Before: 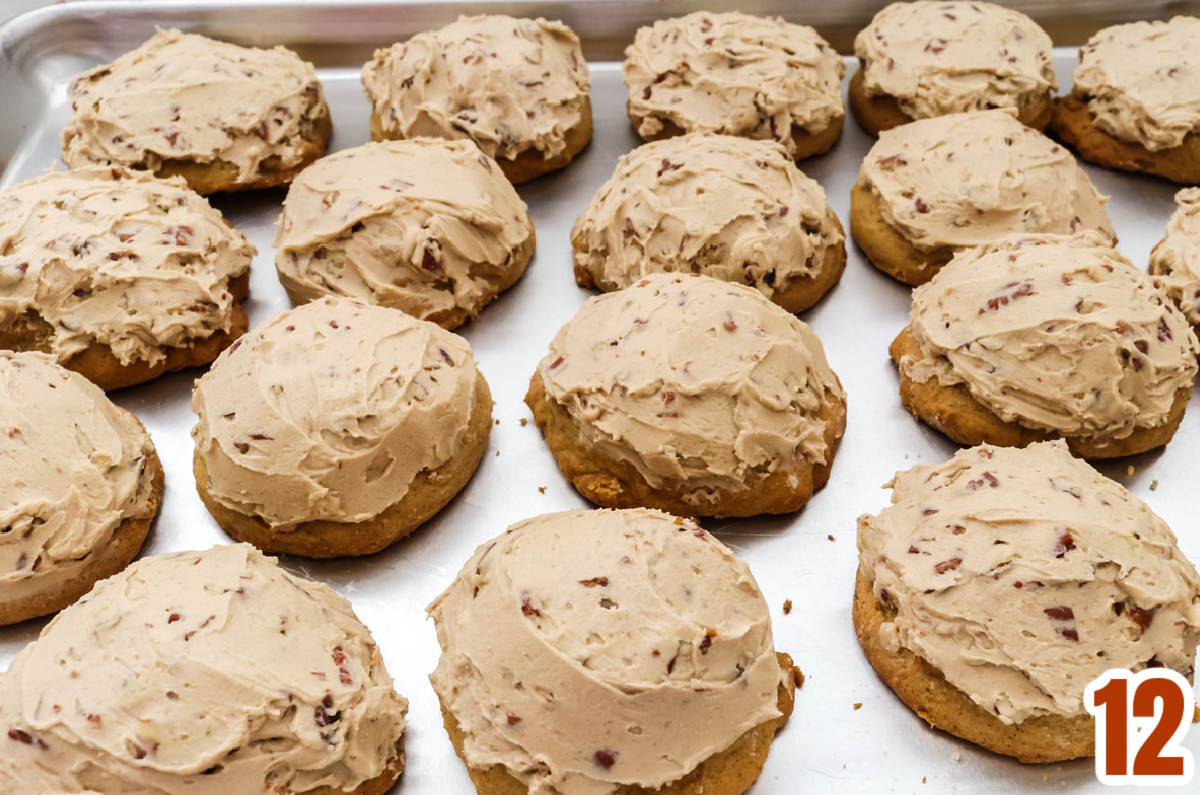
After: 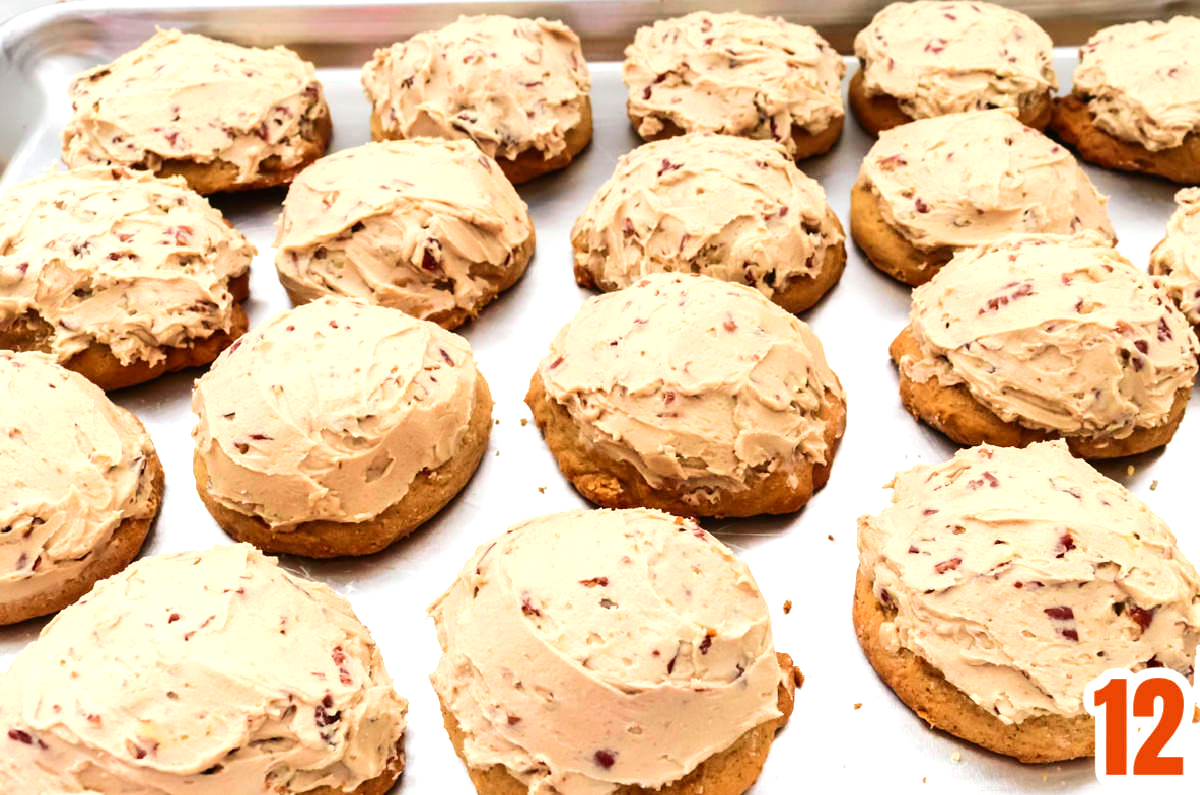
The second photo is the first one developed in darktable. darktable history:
tone curve: curves: ch0 [(0, 0.01) (0.037, 0.032) (0.131, 0.108) (0.275, 0.256) (0.483, 0.512) (0.61, 0.665) (0.696, 0.742) (0.792, 0.819) (0.911, 0.925) (0.997, 0.995)]; ch1 [(0, 0) (0.308, 0.29) (0.425, 0.411) (0.492, 0.488) (0.505, 0.503) (0.527, 0.531) (0.568, 0.594) (0.683, 0.702) (0.746, 0.77) (1, 1)]; ch2 [(0, 0) (0.246, 0.233) (0.36, 0.352) (0.415, 0.415) (0.485, 0.487) (0.502, 0.504) (0.525, 0.523) (0.539, 0.553) (0.587, 0.594) (0.636, 0.652) (0.711, 0.729) (0.845, 0.855) (0.998, 0.977)], color space Lab, independent channels, preserve colors none
exposure: exposure 0.64 EV, compensate highlight preservation false
